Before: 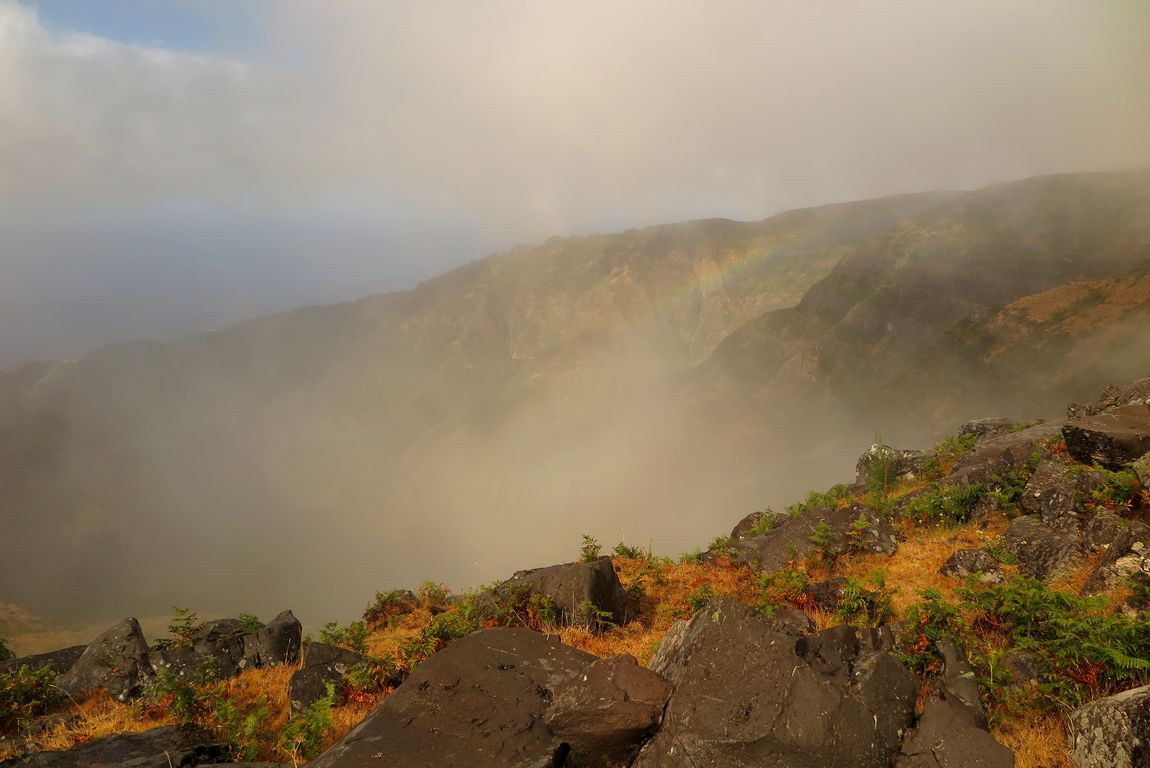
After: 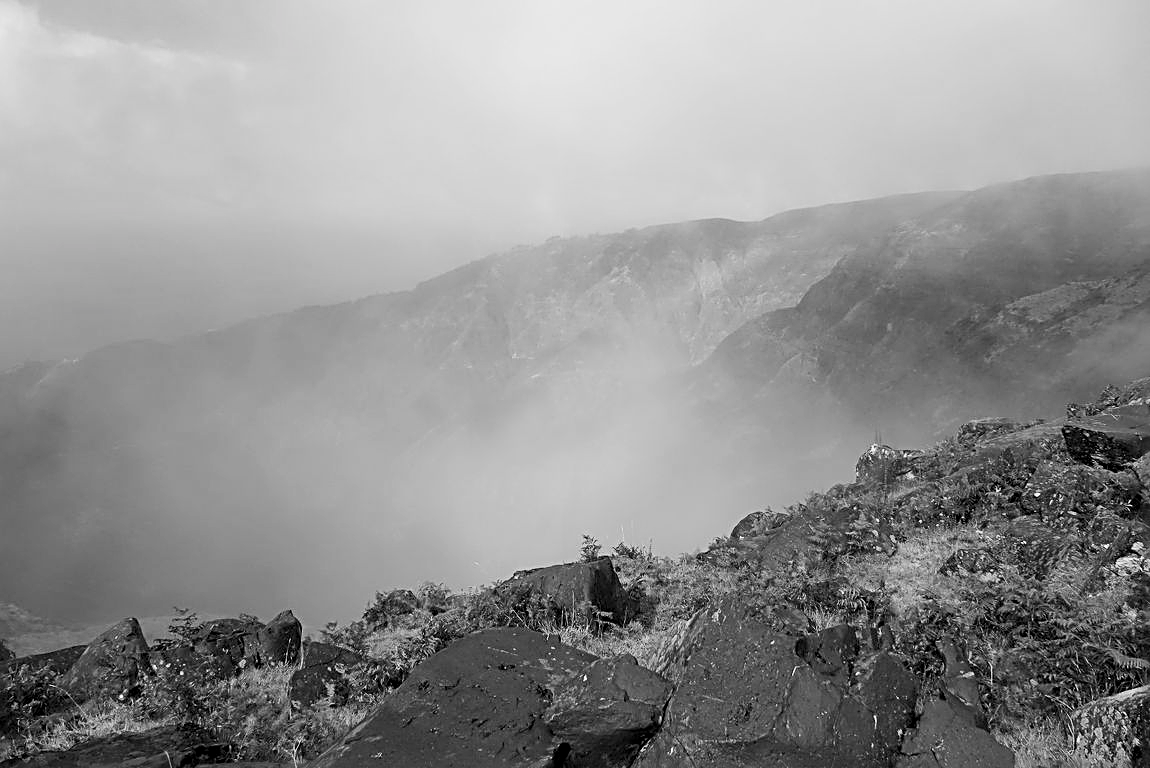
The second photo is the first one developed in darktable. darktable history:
color zones: curves: ch1 [(0, -0.014) (0.143, -0.013) (0.286, -0.013) (0.429, -0.016) (0.571, -0.019) (0.714, -0.015) (0.857, 0.002) (1, -0.014)]
sharpen: radius 2.817, amount 0.715
contrast brightness saturation: contrast 0.2, brightness 0.16, saturation 0.22
color balance rgb: shadows lift › chroma 2%, shadows lift › hue 217.2°, power › chroma 0.25%, power › hue 60°, highlights gain › chroma 1.5%, highlights gain › hue 309.6°, global offset › luminance -0.25%, perceptual saturation grading › global saturation 15%, global vibrance 15%
white balance: emerald 1
